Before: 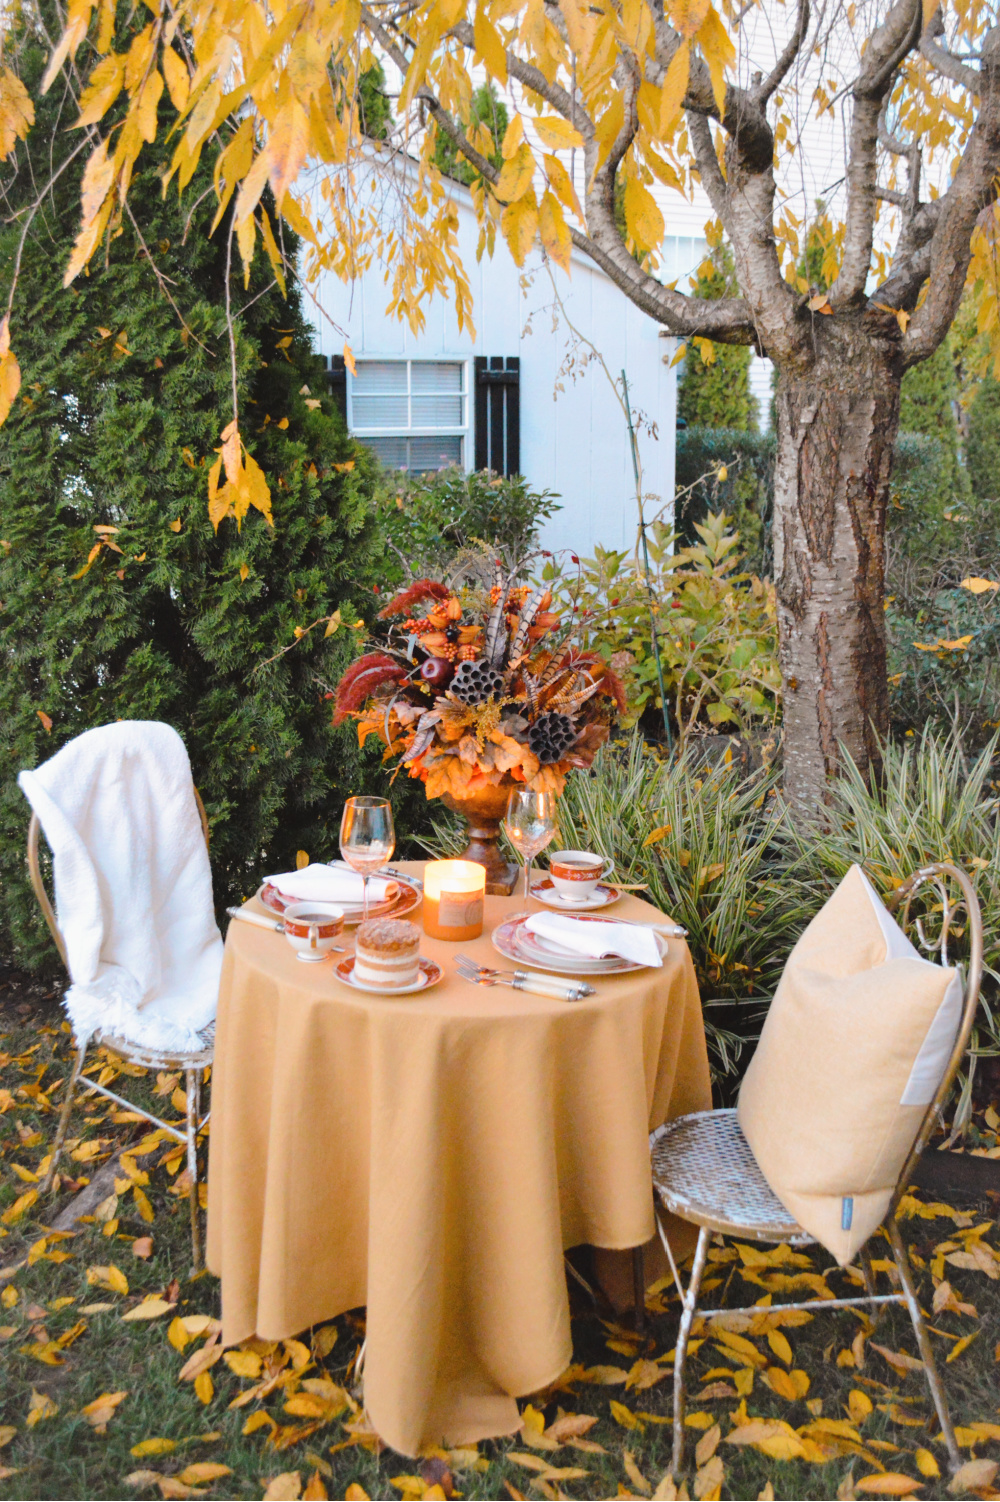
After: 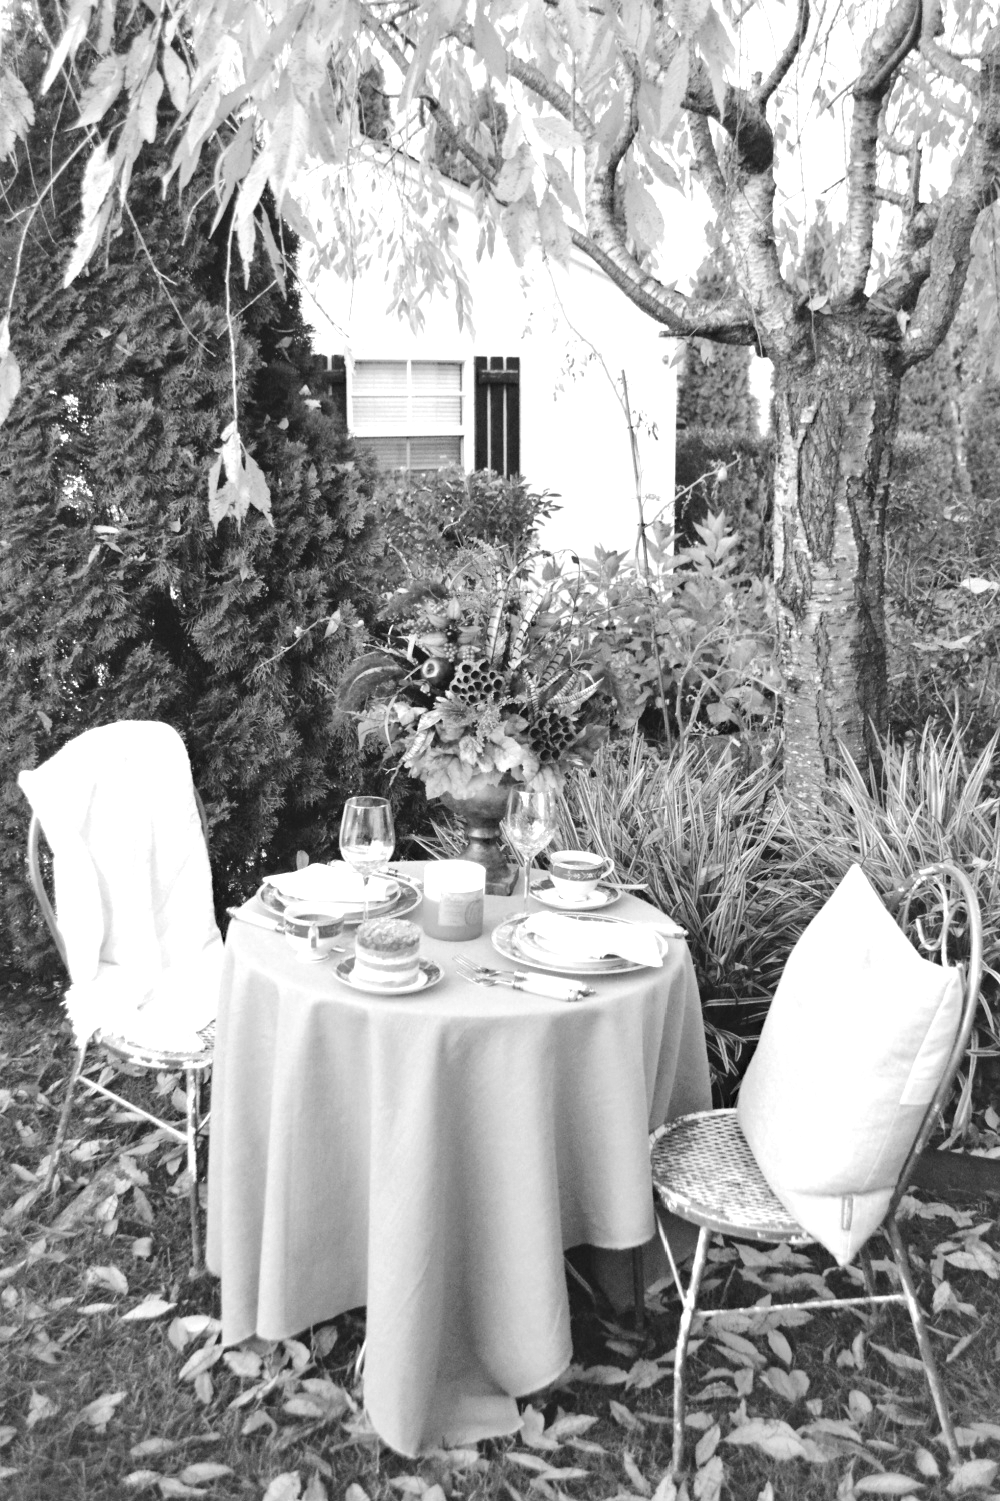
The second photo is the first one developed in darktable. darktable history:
exposure: black level correction 0, exposure 0.898 EV, compensate exposure bias true, compensate highlight preservation false
color calibration: output gray [0.28, 0.41, 0.31, 0], illuminant as shot in camera, x 0.358, y 0.373, temperature 4628.91 K
haze removal: compatibility mode true, adaptive false
